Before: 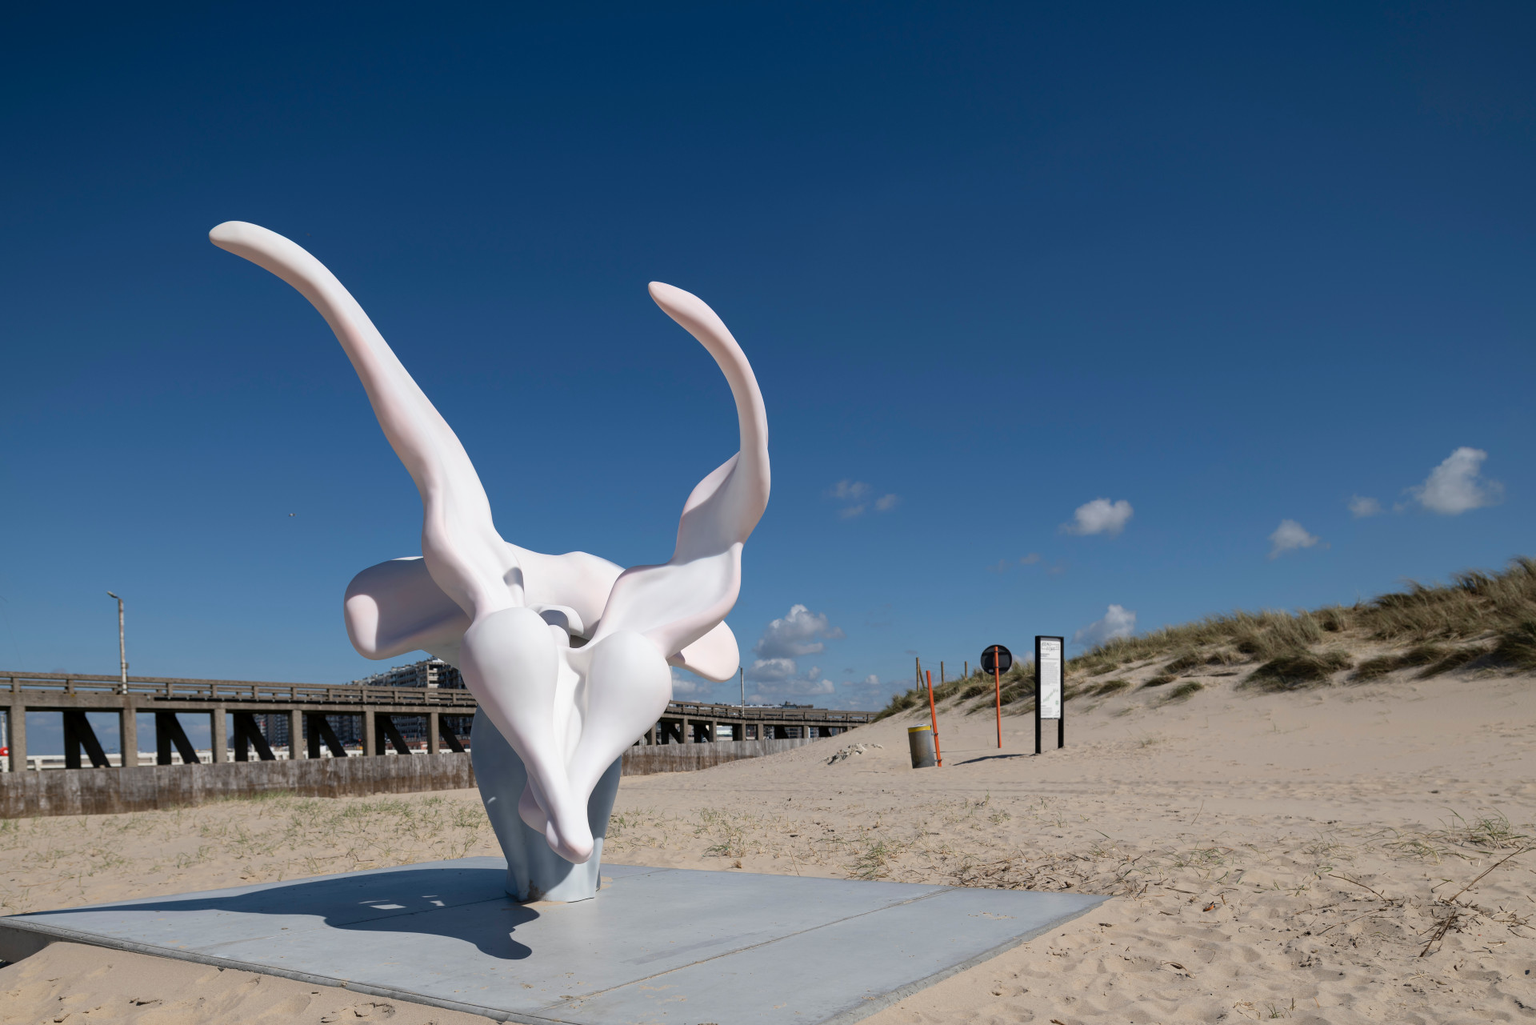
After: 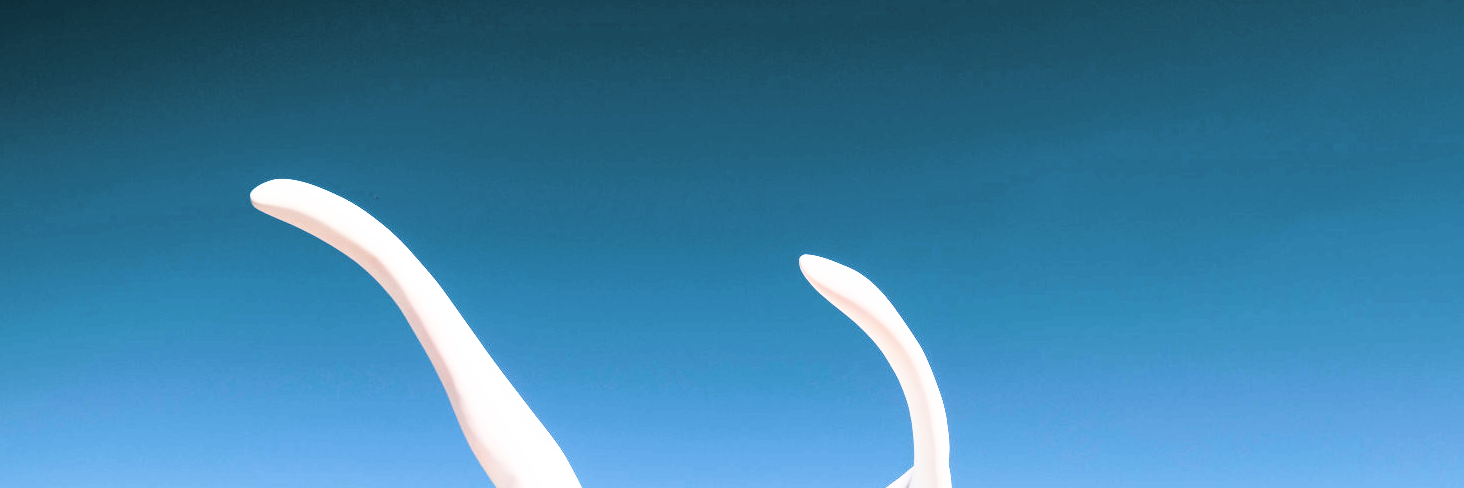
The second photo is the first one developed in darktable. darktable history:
crop: left 0.579%, top 7.627%, right 23.167%, bottom 54.275%
exposure: compensate highlight preservation false
base curve: curves: ch0 [(0, 0) (0.028, 0.03) (0.121, 0.232) (0.46, 0.748) (0.859, 0.968) (1, 1)], preserve colors none
split-toning: shadows › hue 212.4°, balance -70
rgb curve: curves: ch0 [(0, 0) (0.21, 0.15) (0.24, 0.21) (0.5, 0.75) (0.75, 0.96) (0.89, 0.99) (1, 1)]; ch1 [(0, 0.02) (0.21, 0.13) (0.25, 0.2) (0.5, 0.67) (0.75, 0.9) (0.89, 0.97) (1, 1)]; ch2 [(0, 0.02) (0.21, 0.13) (0.25, 0.2) (0.5, 0.67) (0.75, 0.9) (0.89, 0.97) (1, 1)], compensate middle gray true
